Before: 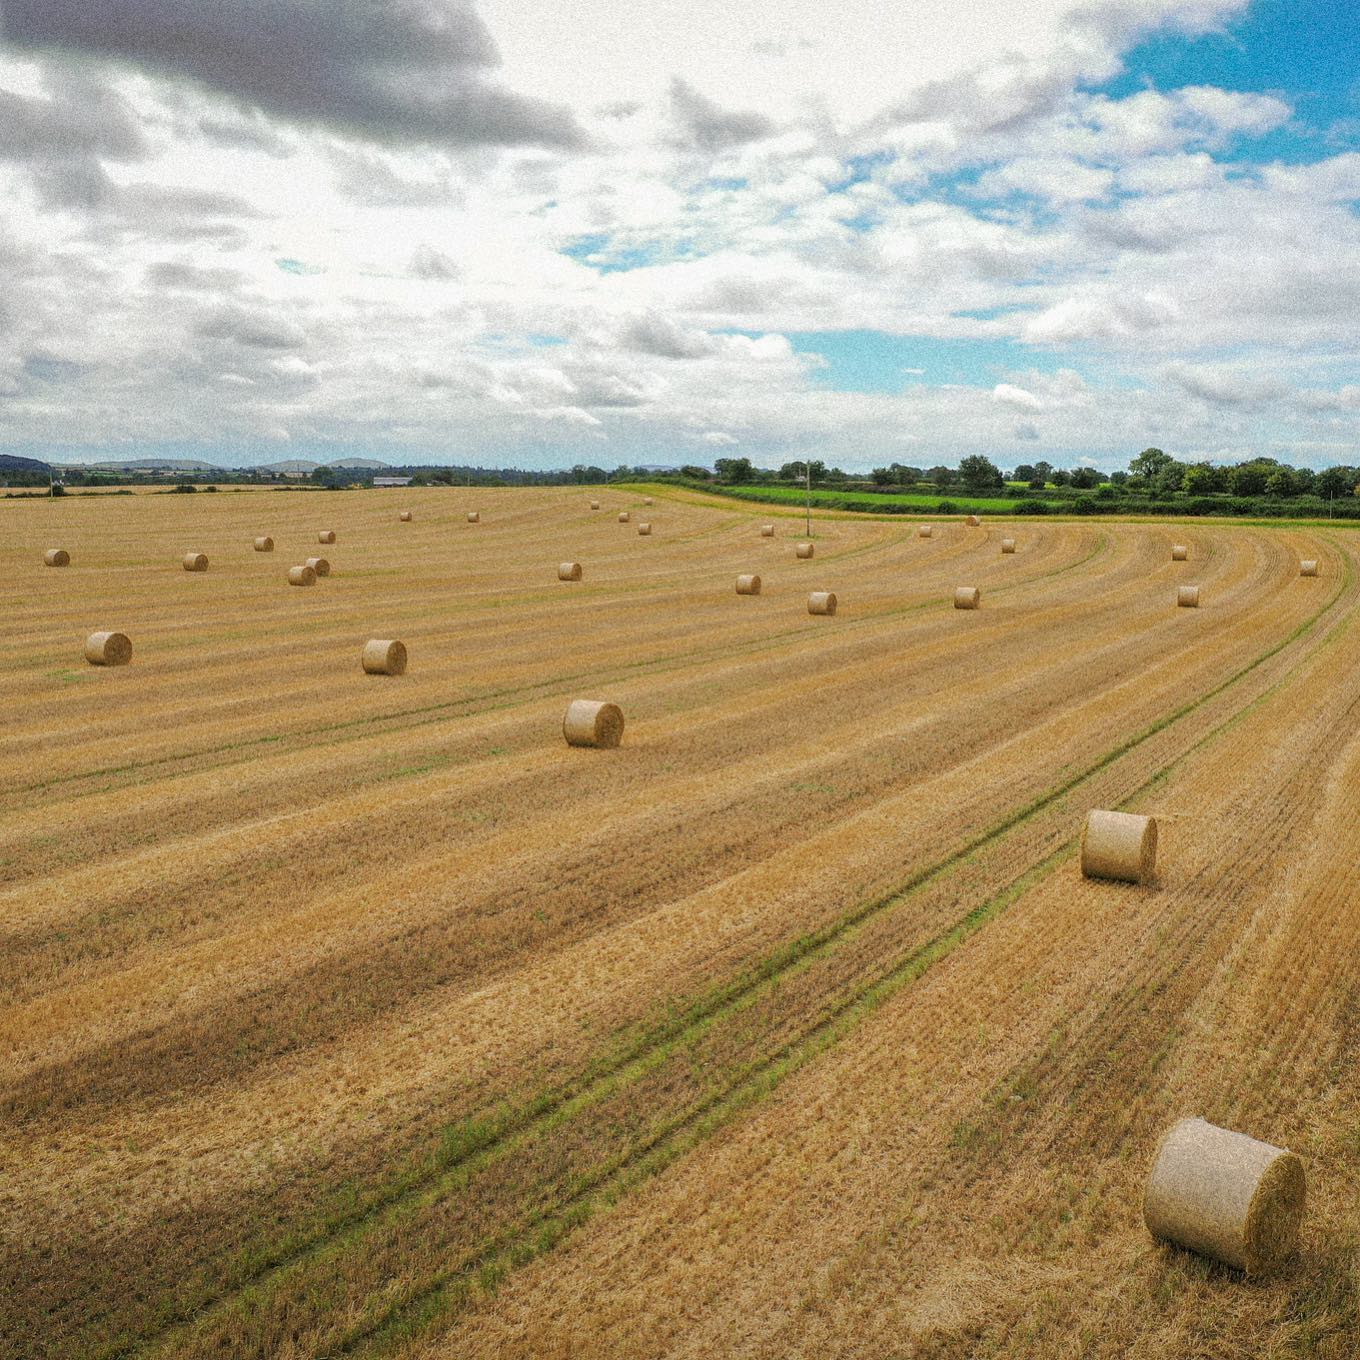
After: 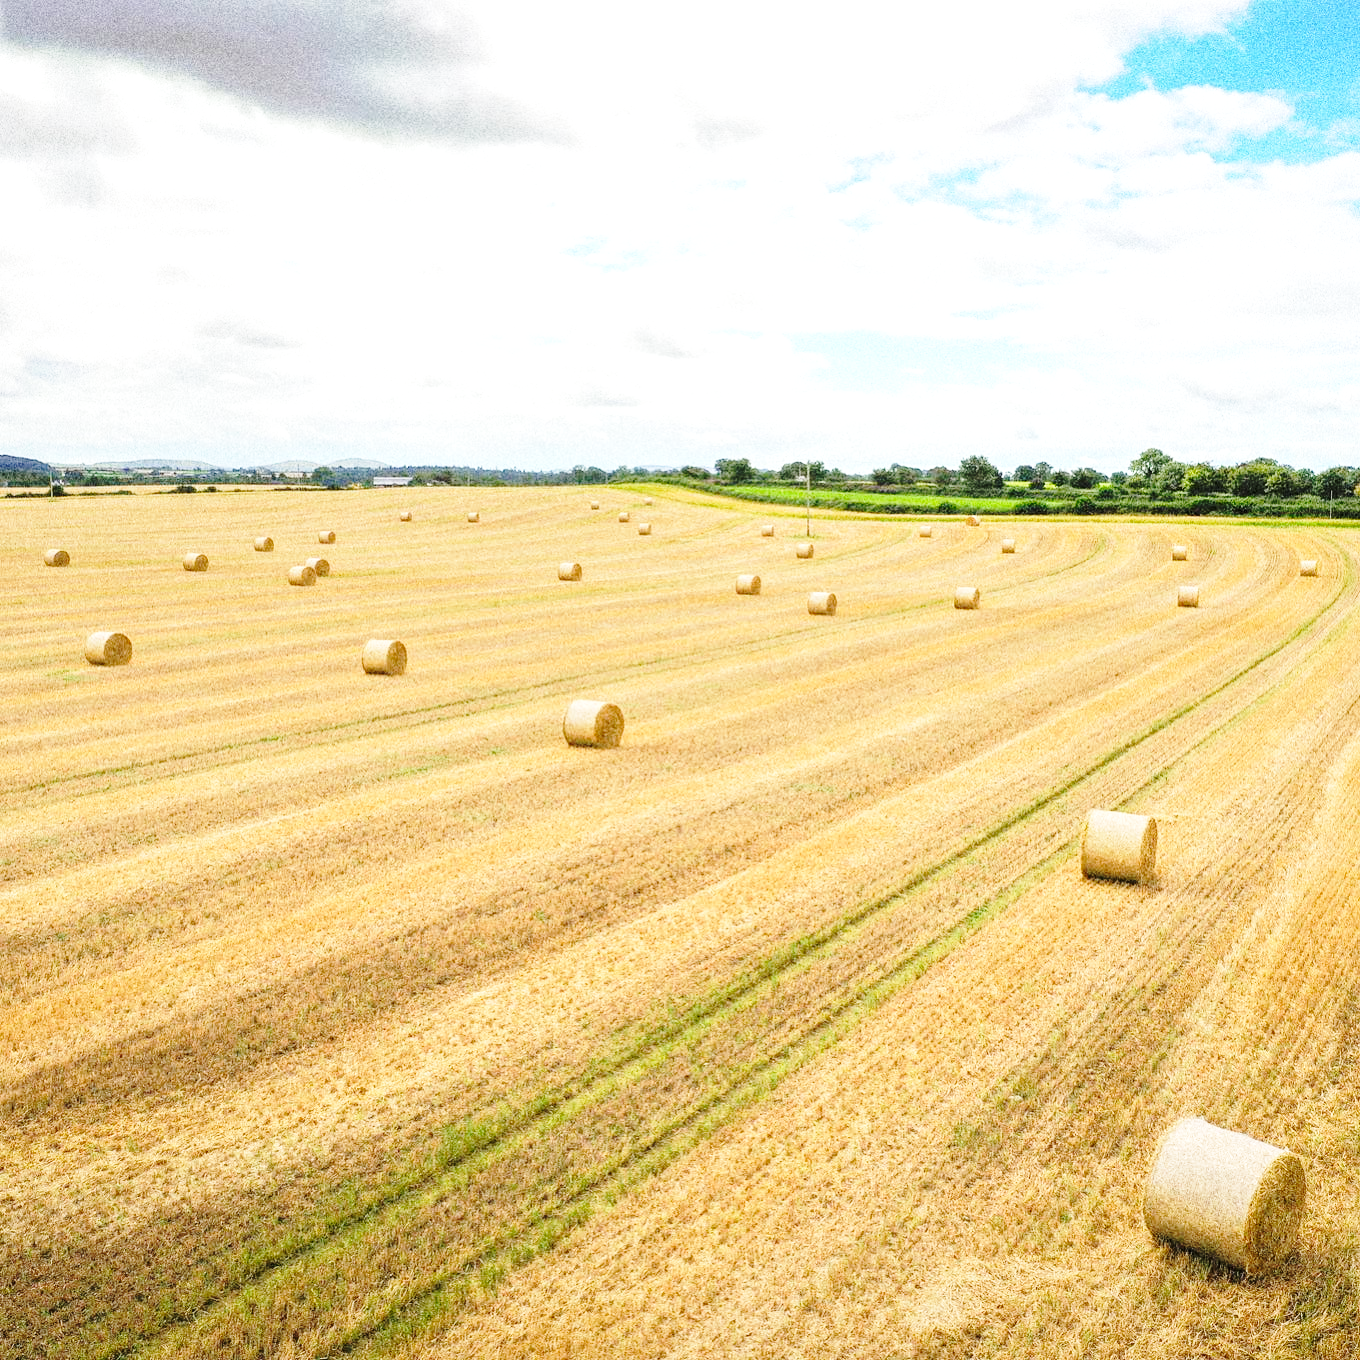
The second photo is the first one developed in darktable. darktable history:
base curve: curves: ch0 [(0, 0) (0.032, 0.037) (0.105, 0.228) (0.435, 0.76) (0.856, 0.983) (1, 1)], preserve colors none
exposure: black level correction 0, exposure 0.6 EV, compensate highlight preservation false
